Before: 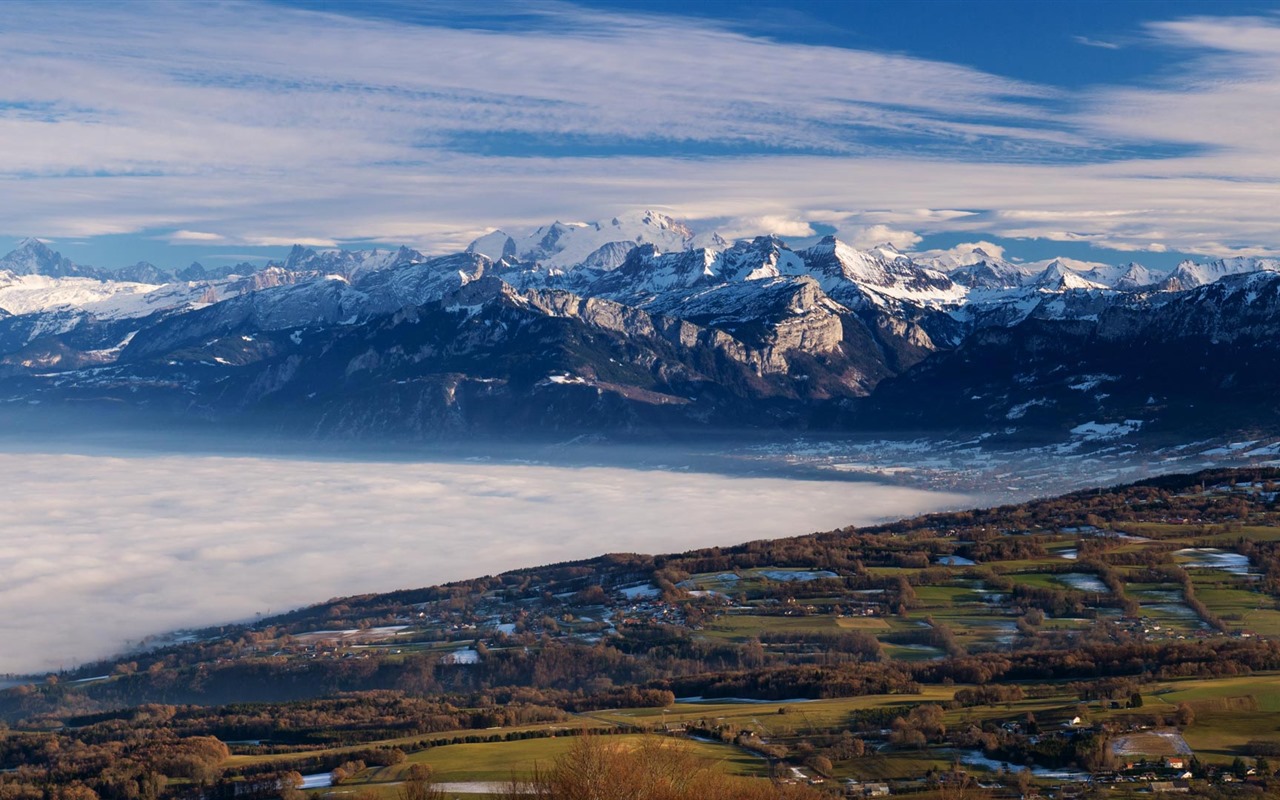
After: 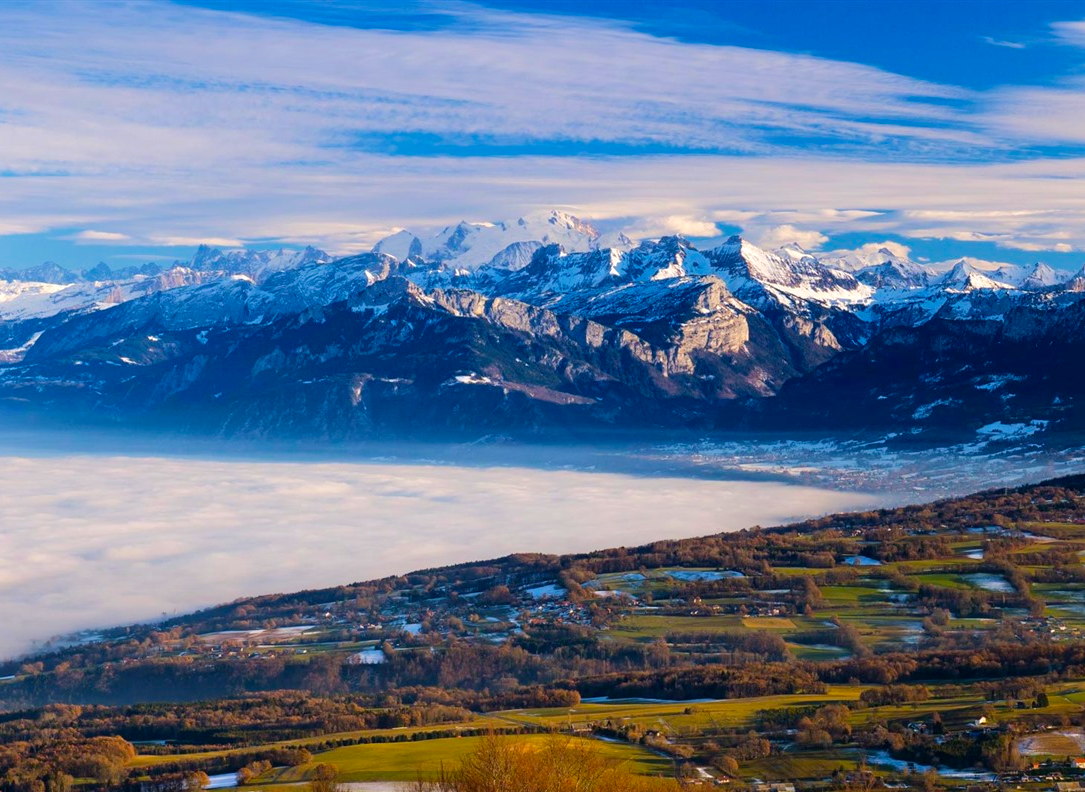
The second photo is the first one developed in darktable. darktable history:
color balance rgb: perceptual saturation grading › global saturation 31.027%, perceptual brilliance grading › mid-tones 9.521%, perceptual brilliance grading › shadows 14.84%, global vibrance 20%
crop: left 7.373%, right 7.825%
exposure: exposure 0.128 EV, compensate exposure bias true, compensate highlight preservation false
